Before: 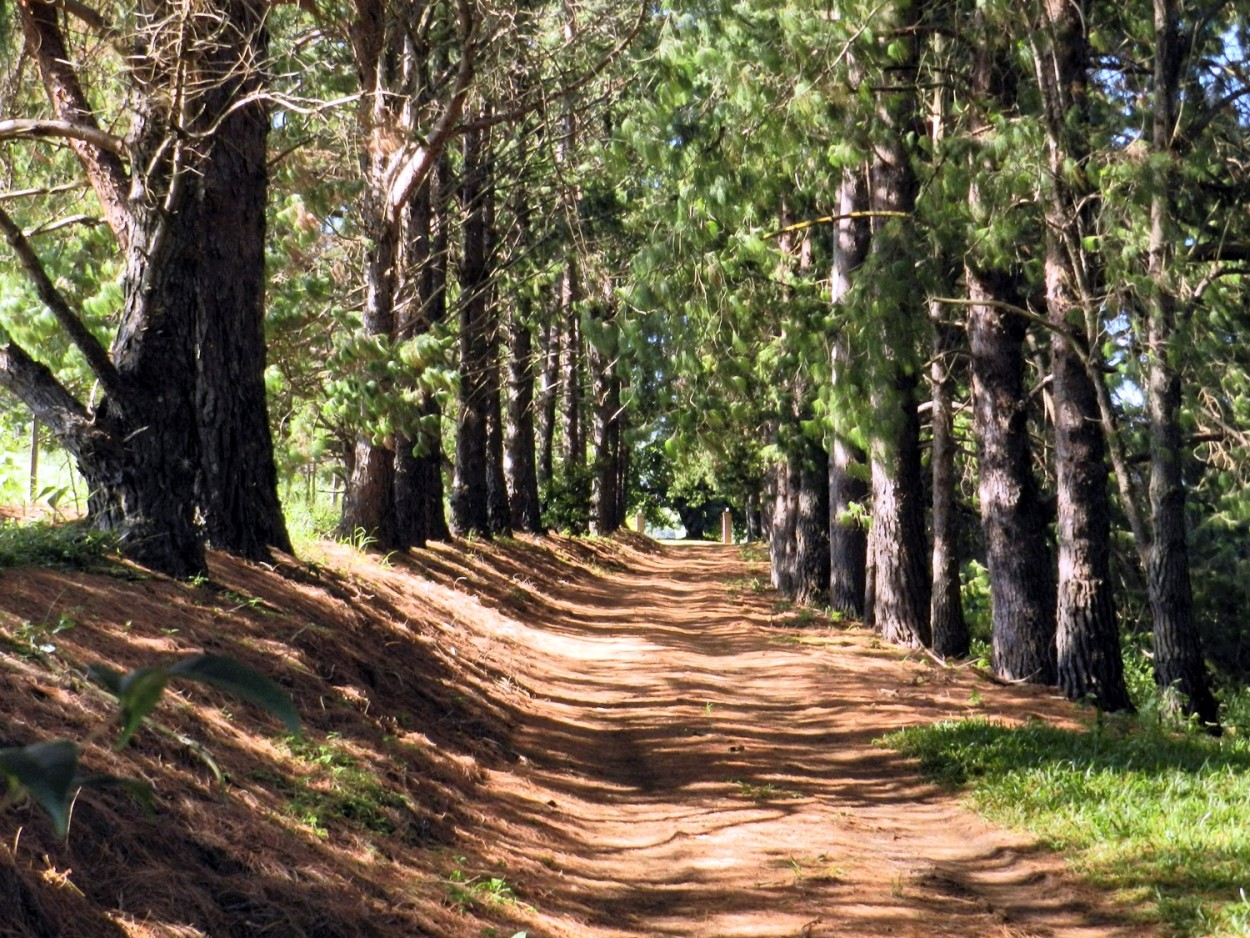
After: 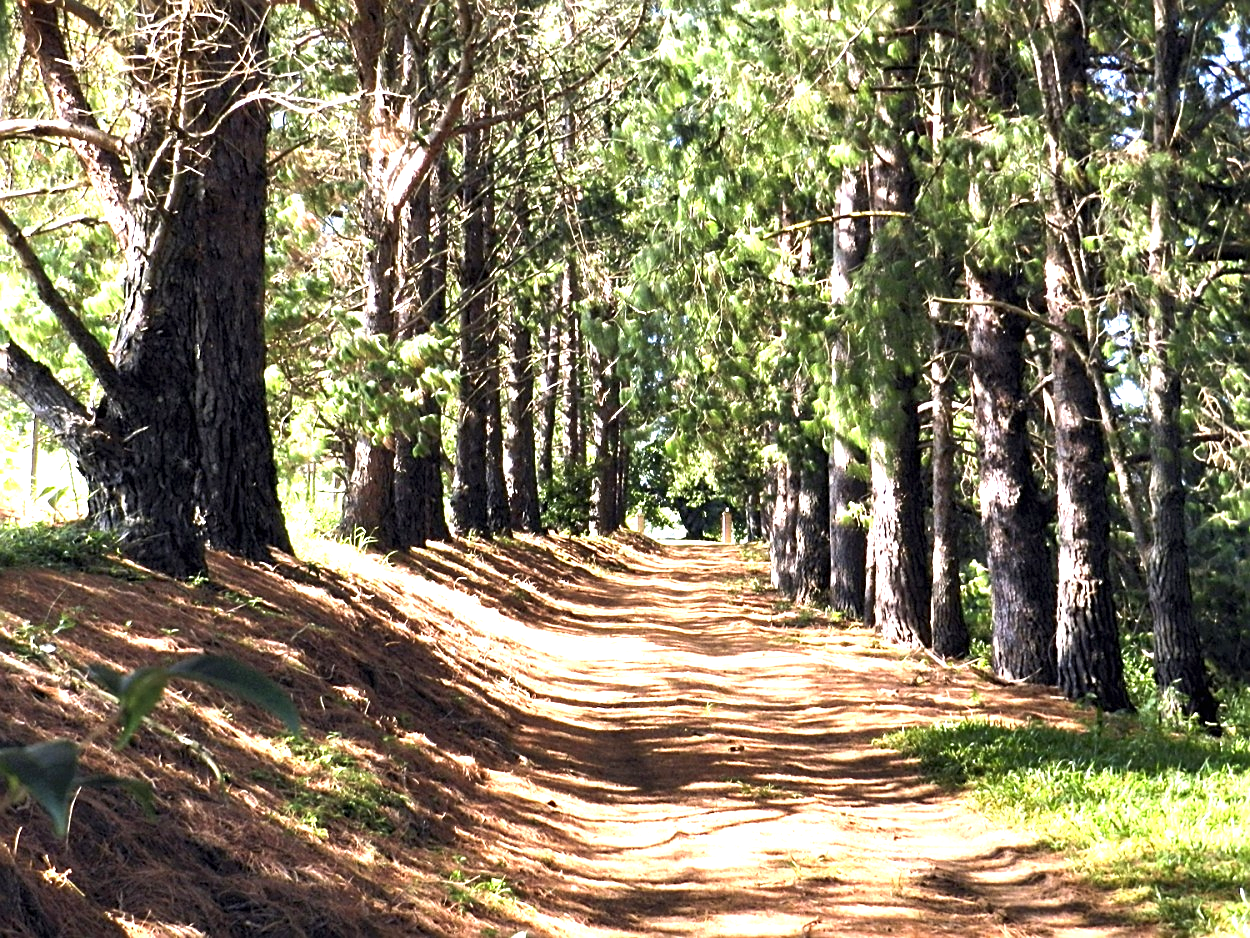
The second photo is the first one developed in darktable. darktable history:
sharpen: on, module defaults
exposure: black level correction 0, exposure 0.95 EV, compensate exposure bias true, compensate highlight preservation false
tone equalizer: -8 EV -0.001 EV, -7 EV 0.001 EV, -6 EV -0.002 EV, -5 EV -0.003 EV, -4 EV -0.062 EV, -3 EV -0.222 EV, -2 EV -0.267 EV, -1 EV 0.105 EV, +0 EV 0.303 EV
